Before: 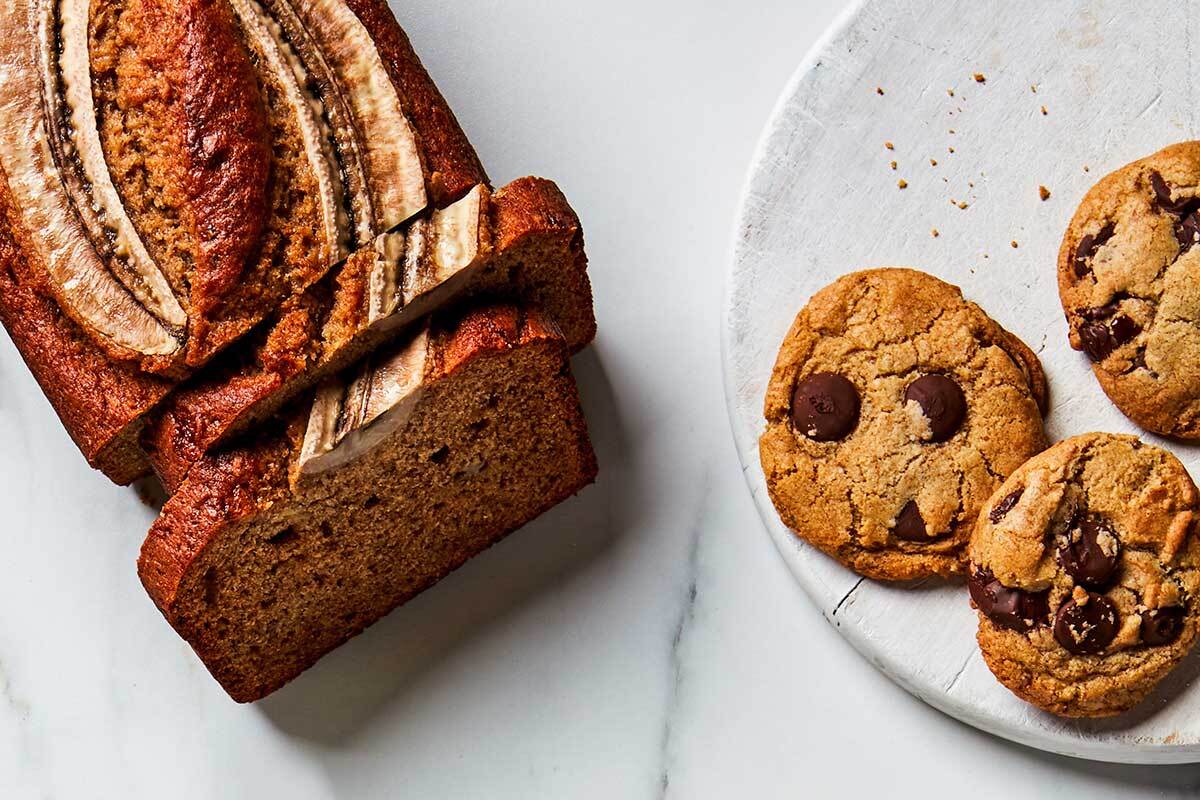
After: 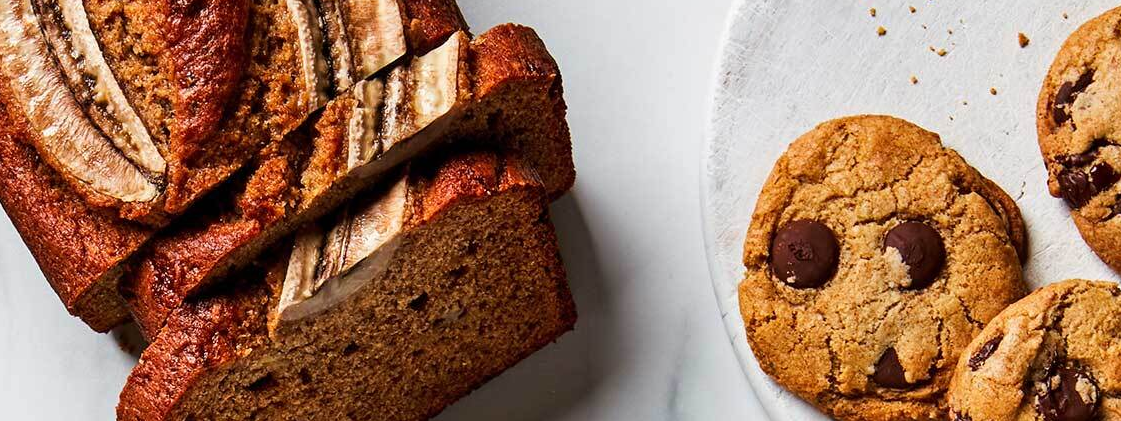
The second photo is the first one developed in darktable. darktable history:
crop: left 1.802%, top 19.172%, right 4.74%, bottom 28.111%
